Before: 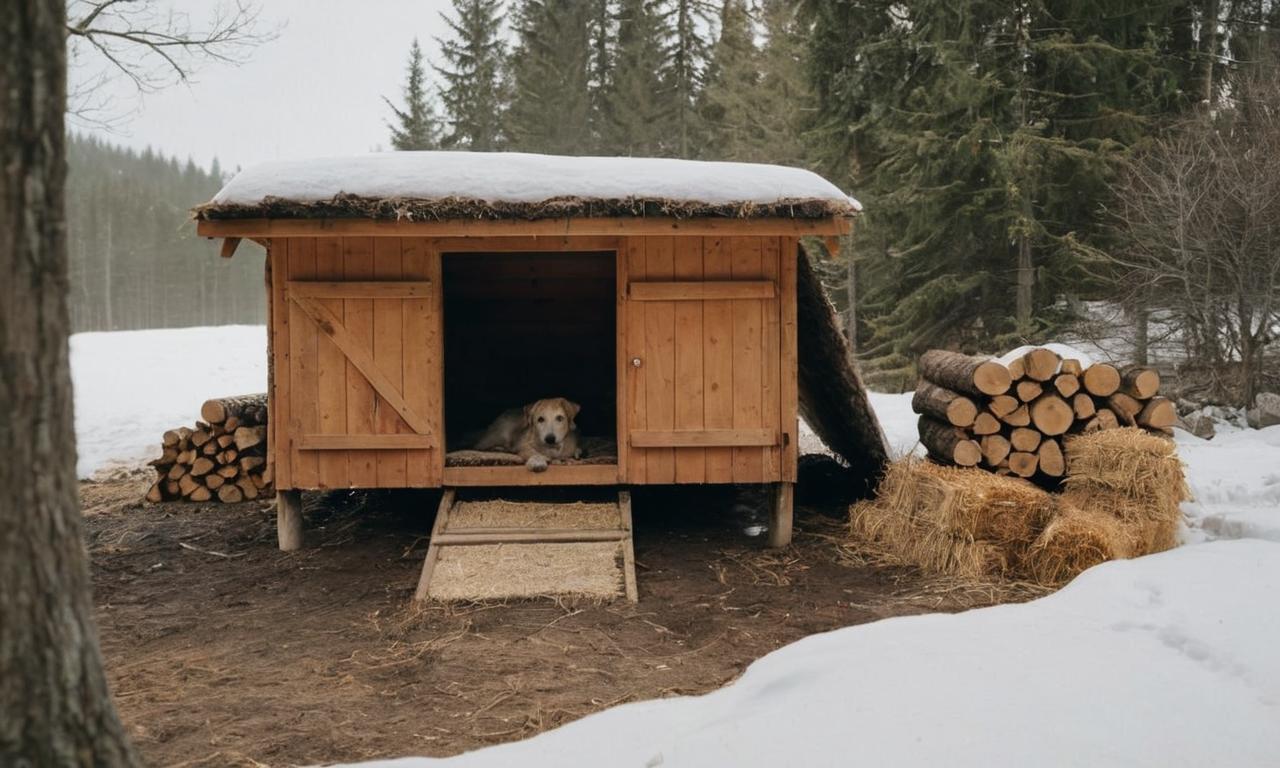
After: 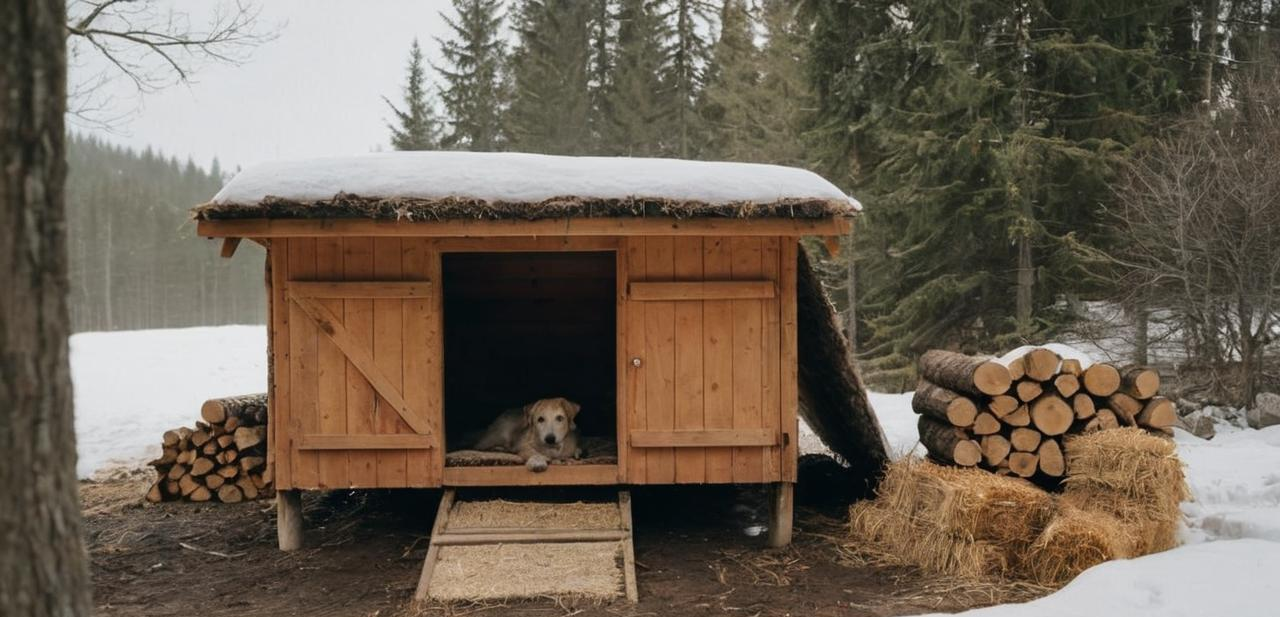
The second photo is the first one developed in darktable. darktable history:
crop: bottom 19.543%
